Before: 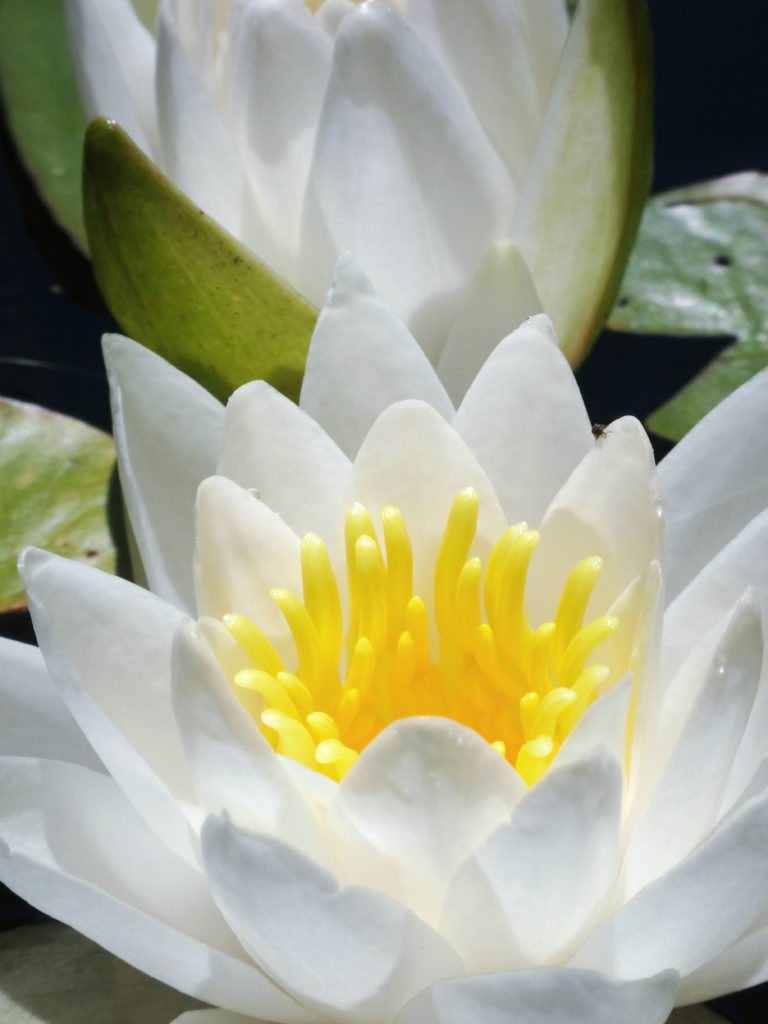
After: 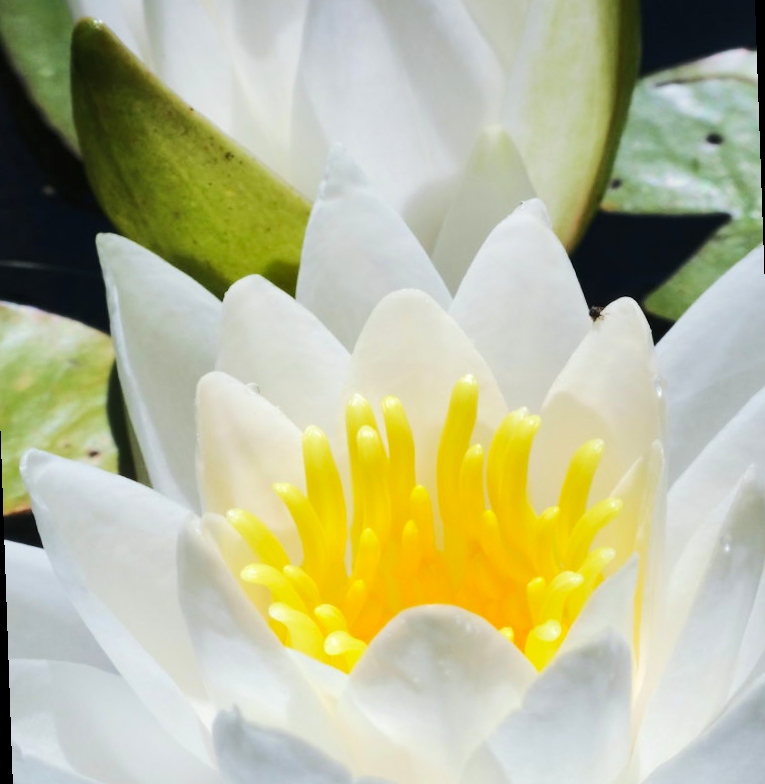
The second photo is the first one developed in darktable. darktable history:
rgb curve: curves: ch0 [(0, 0) (0.284, 0.292) (0.505, 0.644) (1, 1)], compensate middle gray true
shadows and highlights: shadows 49, highlights -41, soften with gaussian
rotate and perspective: rotation -2°, crop left 0.022, crop right 0.978, crop top 0.049, crop bottom 0.951
crop: top 7.625%, bottom 8.027%
